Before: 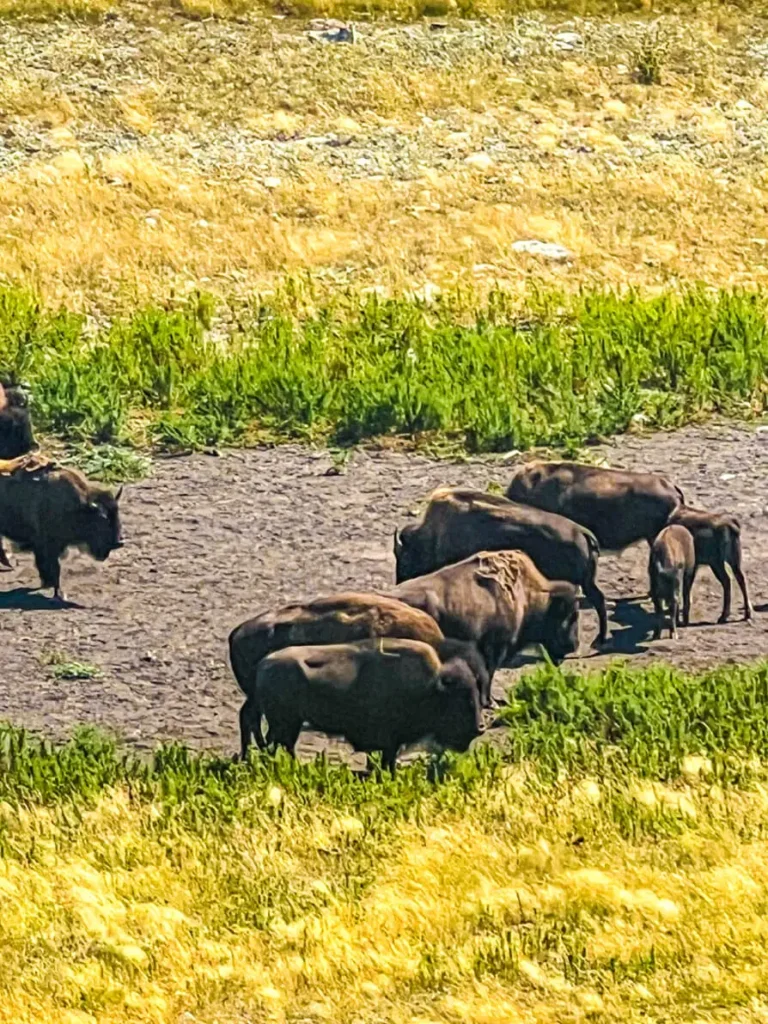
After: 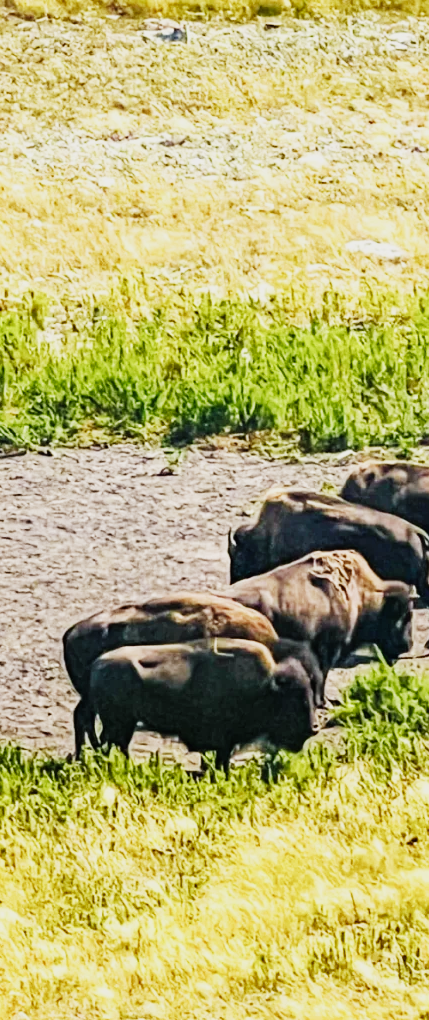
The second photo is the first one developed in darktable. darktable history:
sigmoid: contrast 1.6, skew -0.2, preserve hue 0%, red attenuation 0.1, red rotation 0.035, green attenuation 0.1, green rotation -0.017, blue attenuation 0.15, blue rotation -0.052, base primaries Rec2020
crop: left 21.674%, right 22.086%
exposure: black level correction -0.002, exposure 0.708 EV, compensate exposure bias true, compensate highlight preservation false
